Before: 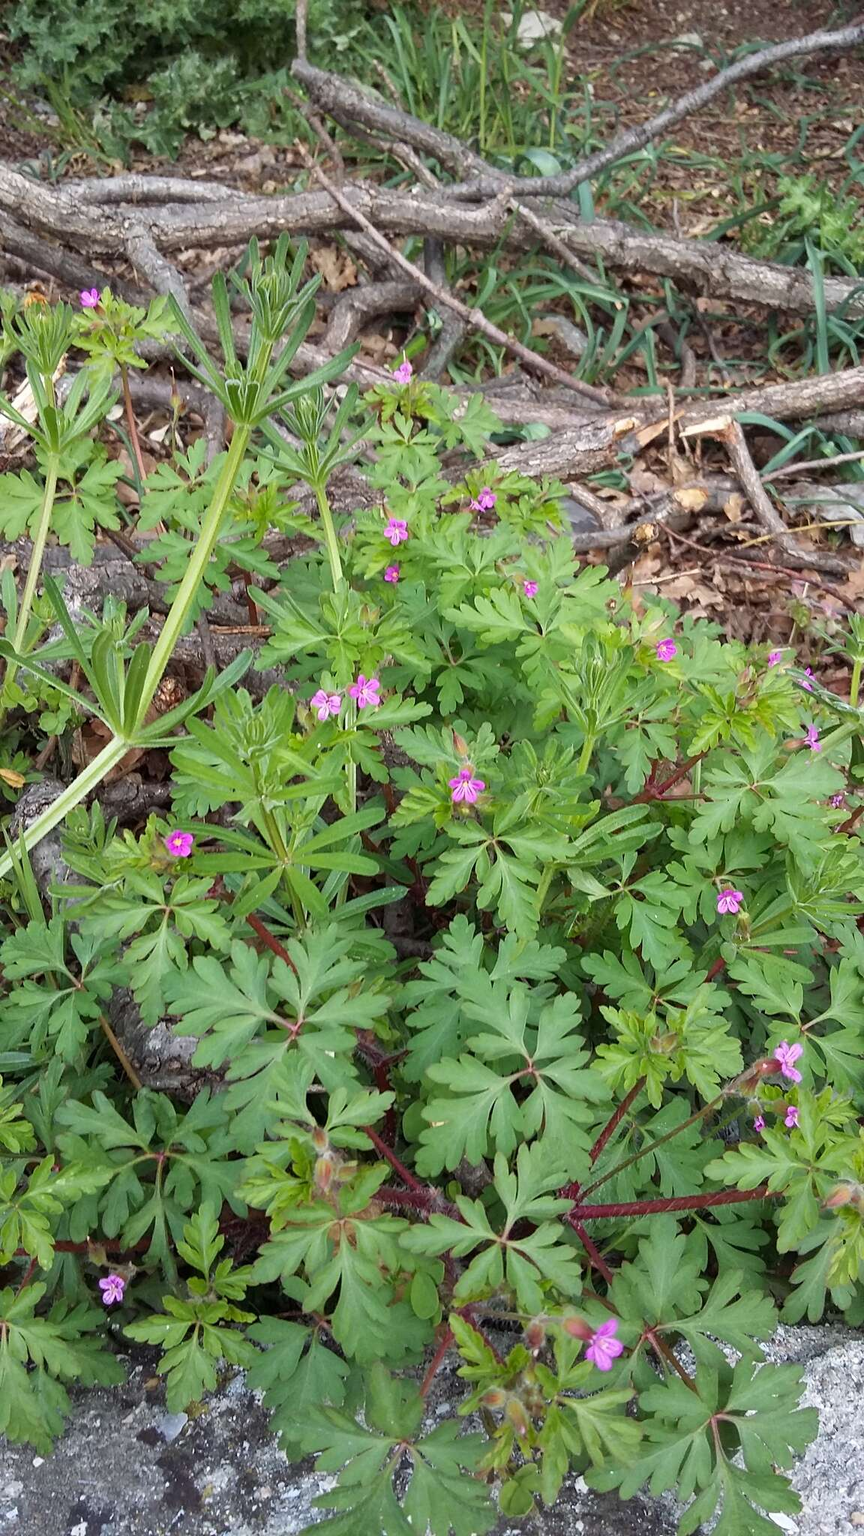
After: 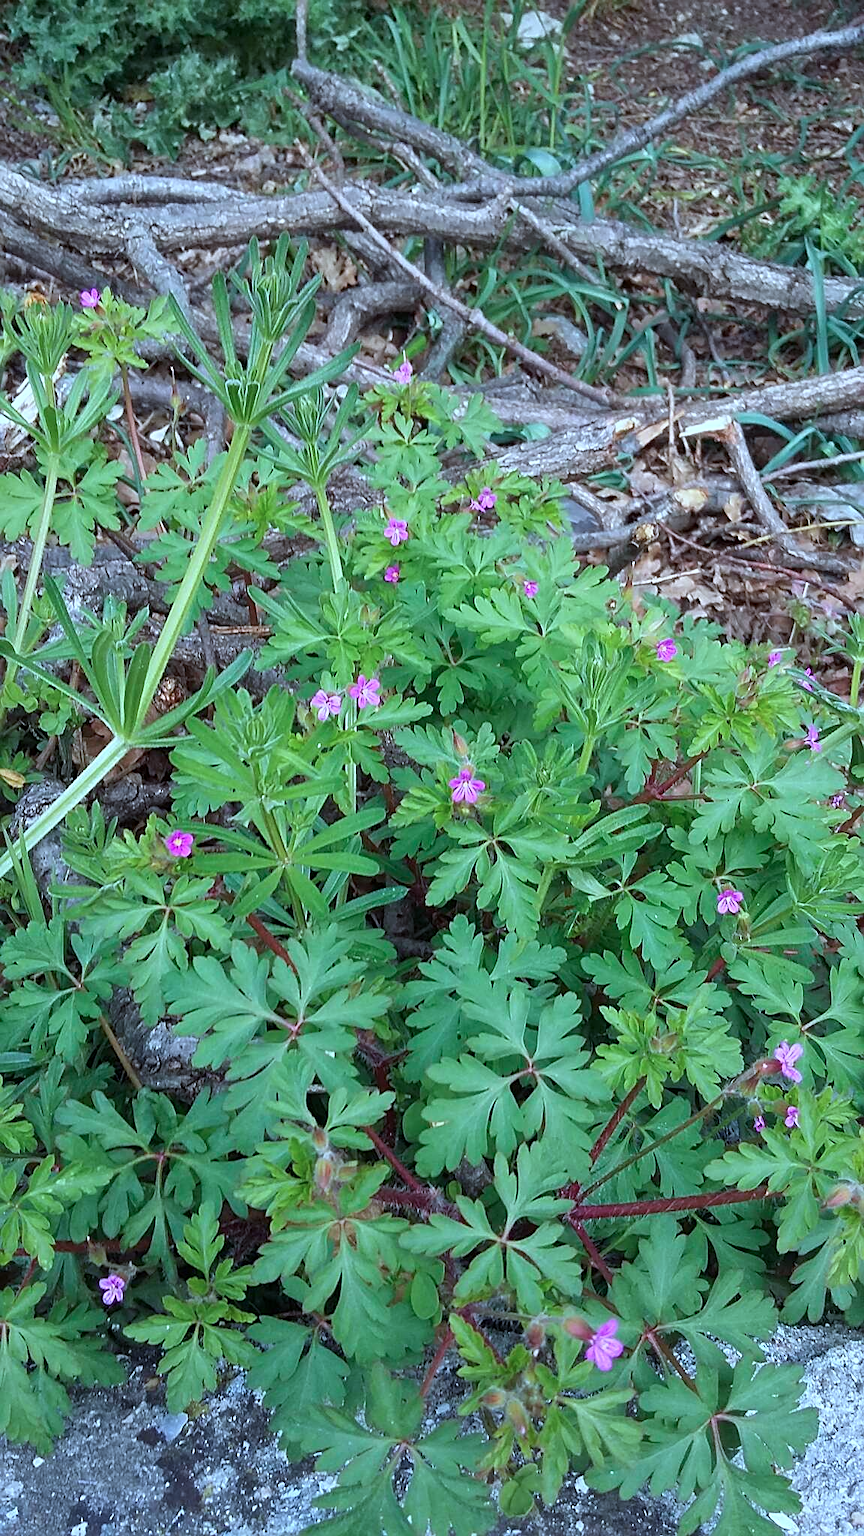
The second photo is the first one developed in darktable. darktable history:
sharpen: on, module defaults
color calibration: x 0.398, y 0.386, temperature 3692.23 K
